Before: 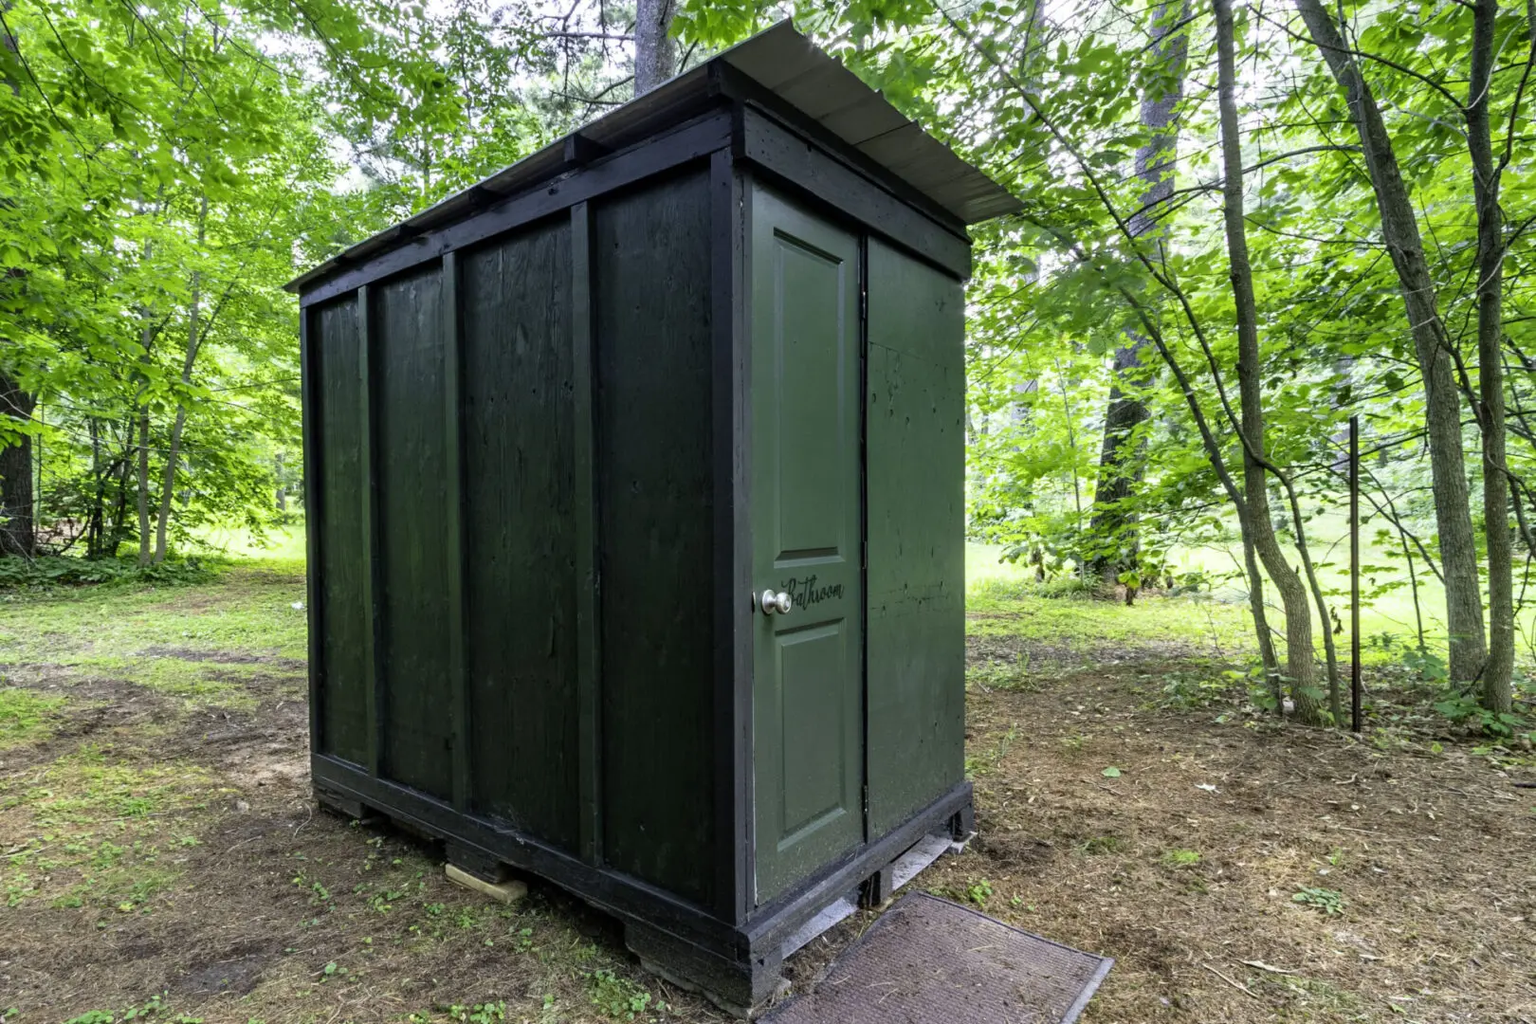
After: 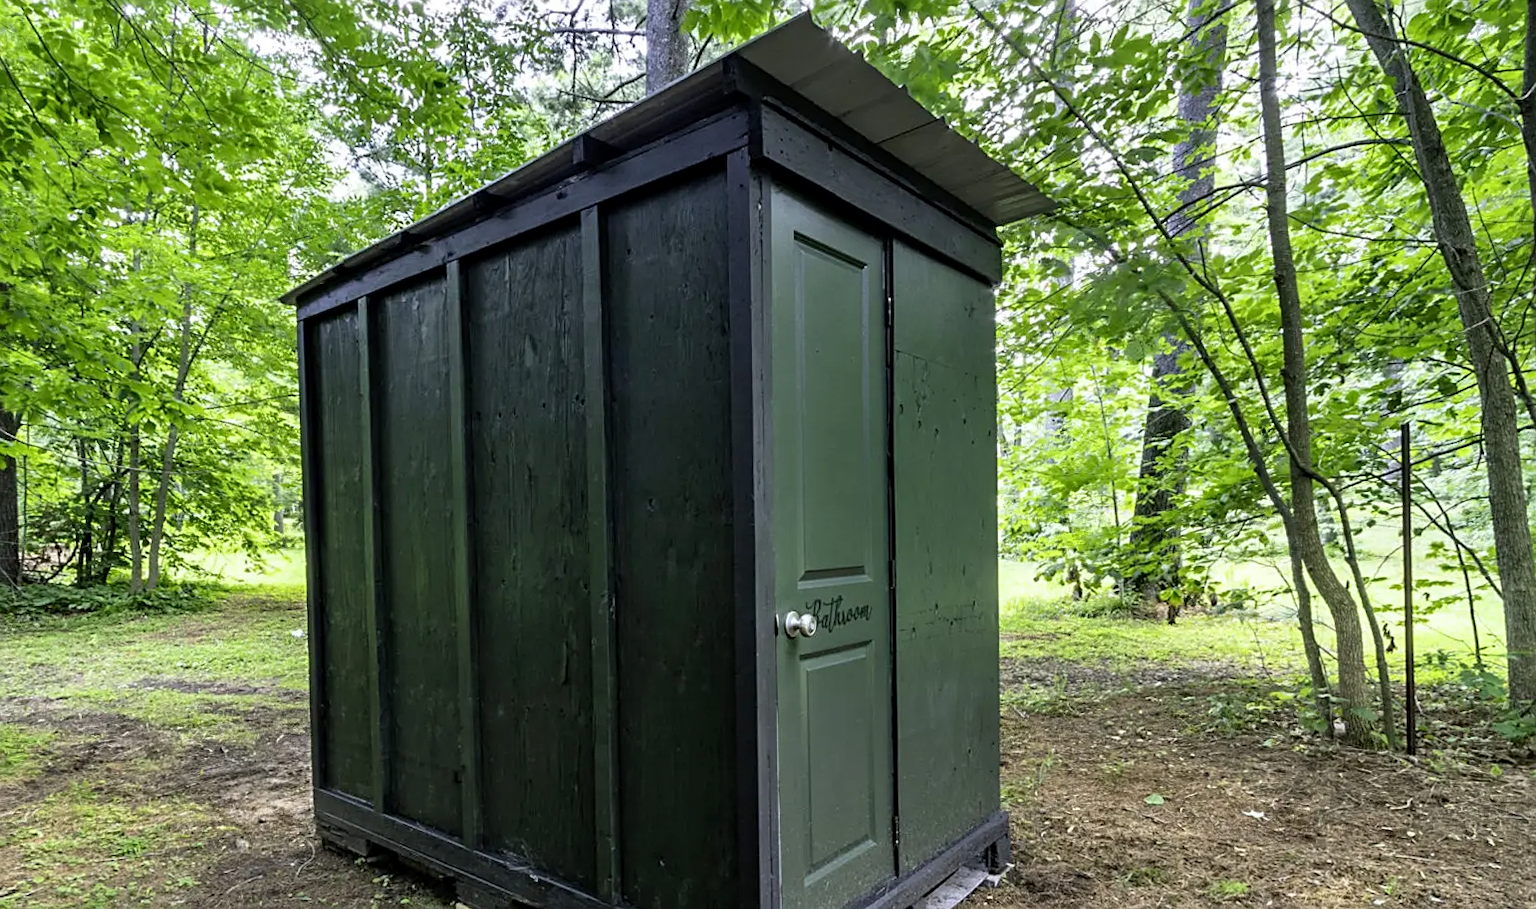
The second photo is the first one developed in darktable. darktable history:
crop and rotate: angle 0.585°, left 0.29%, right 3.059%, bottom 14.106%
sharpen: on, module defaults
shadows and highlights: shadows 37.8, highlights -28.03, soften with gaussian
exposure: black level correction 0.001, compensate highlight preservation false
